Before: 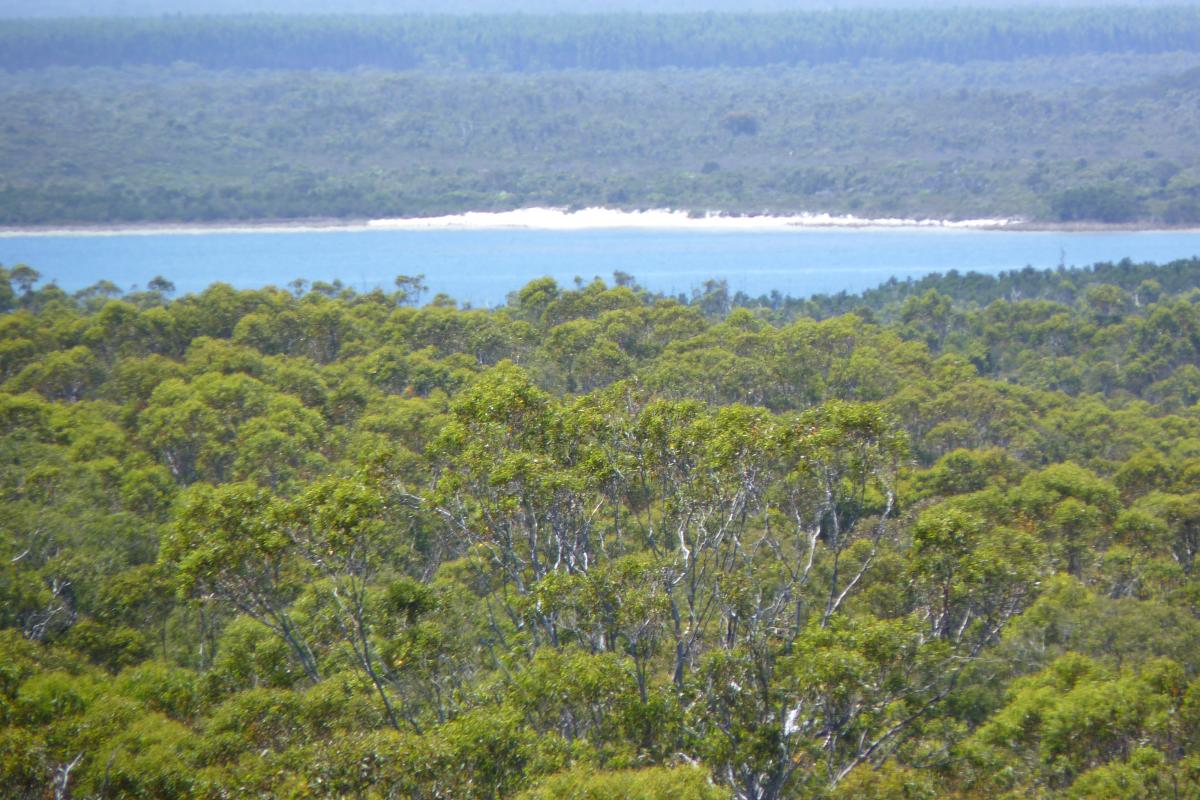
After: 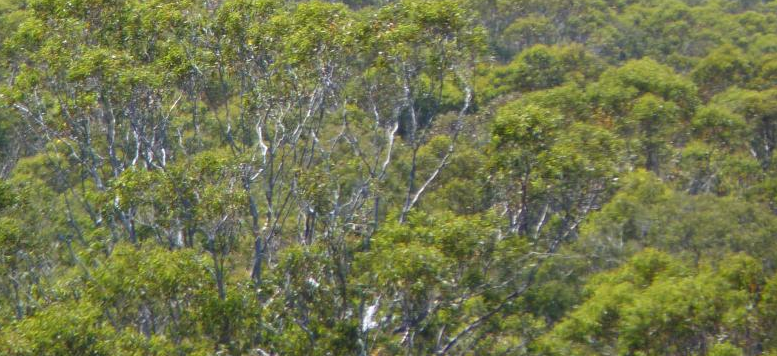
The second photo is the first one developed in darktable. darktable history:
crop and rotate: left 35.237%, top 50.598%, bottom 4.851%
